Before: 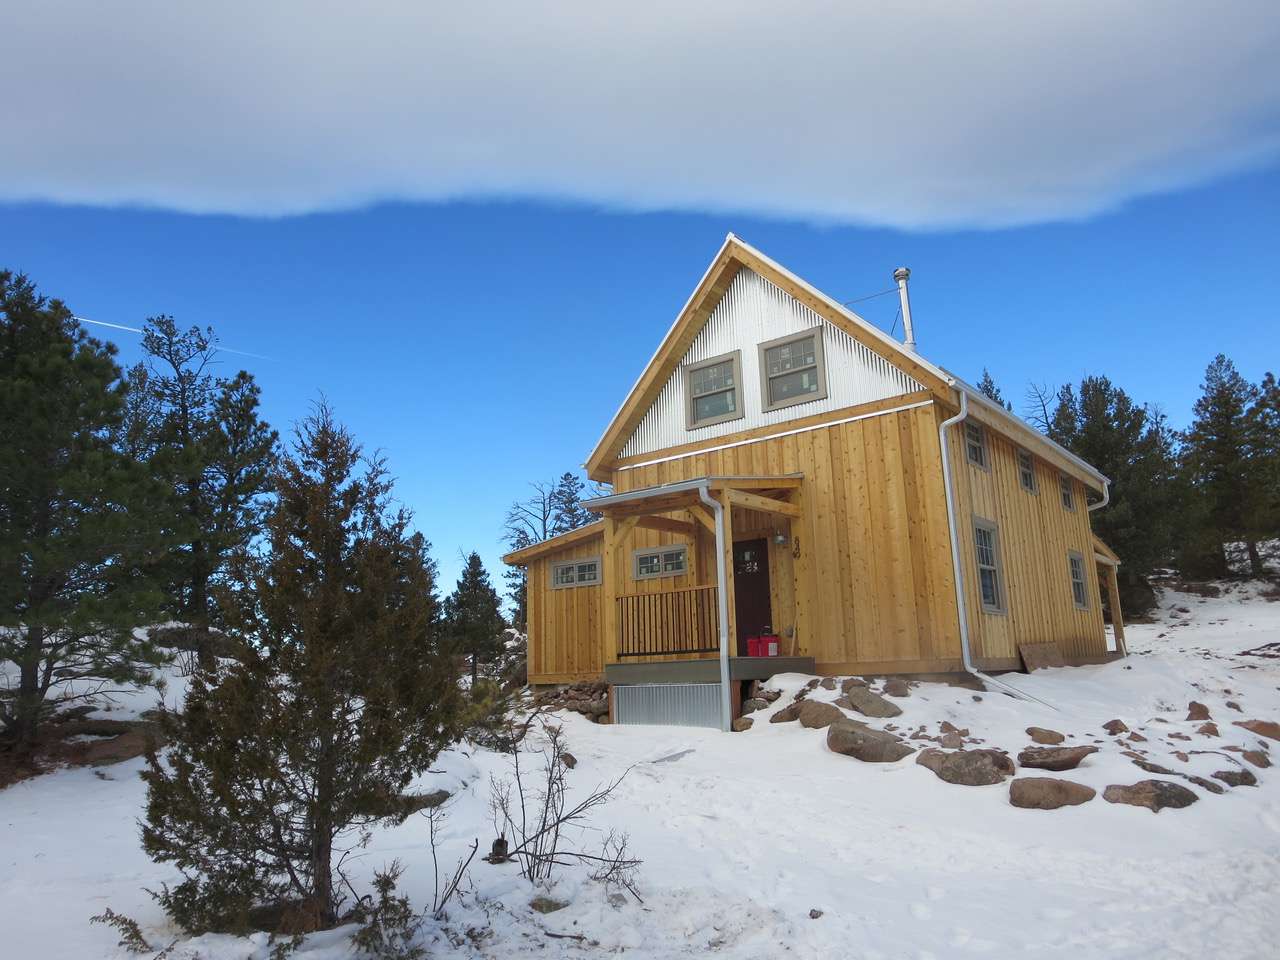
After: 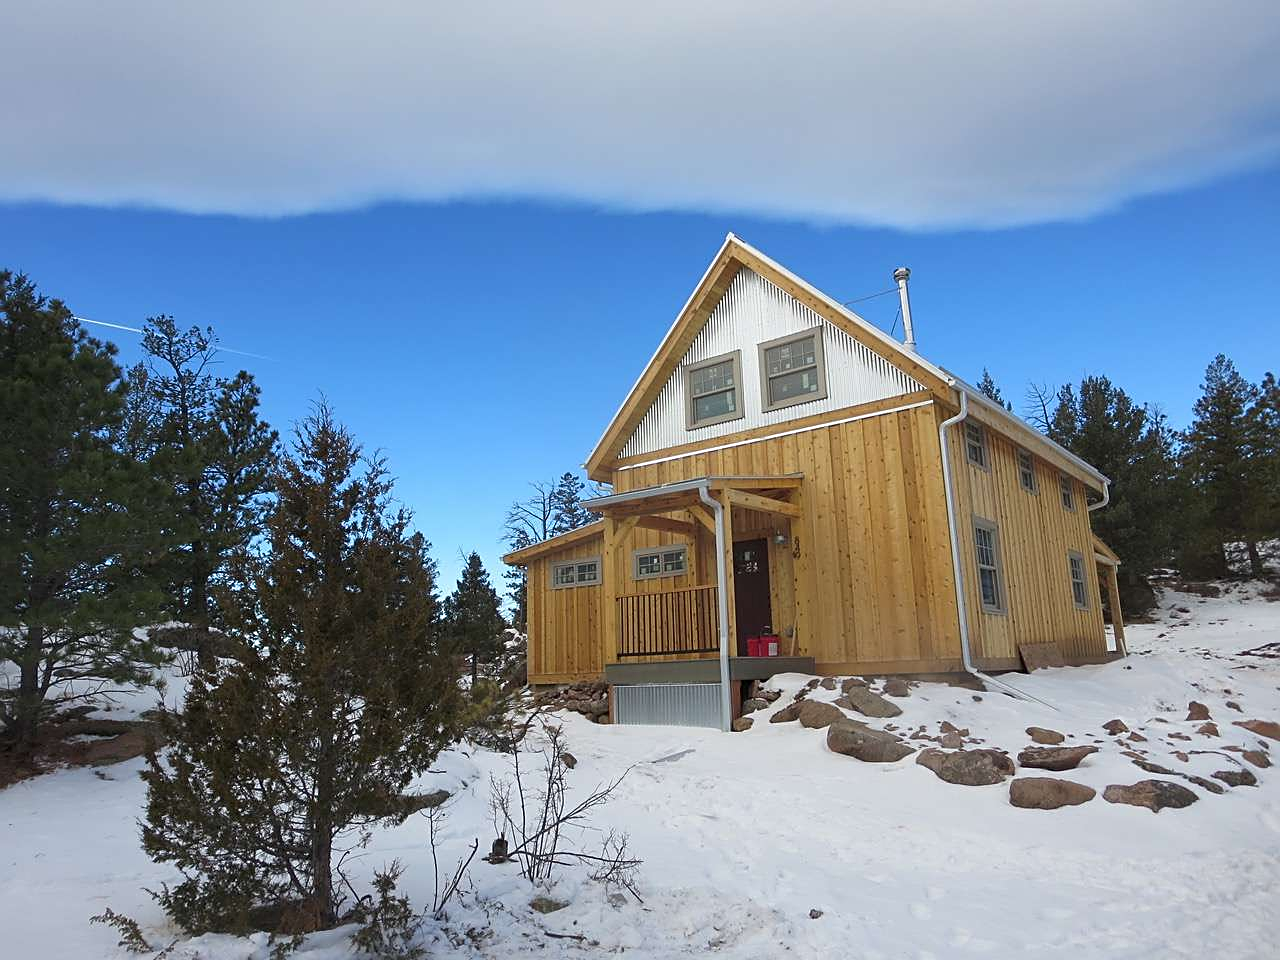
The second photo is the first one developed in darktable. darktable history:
sharpen: amount 0.498
